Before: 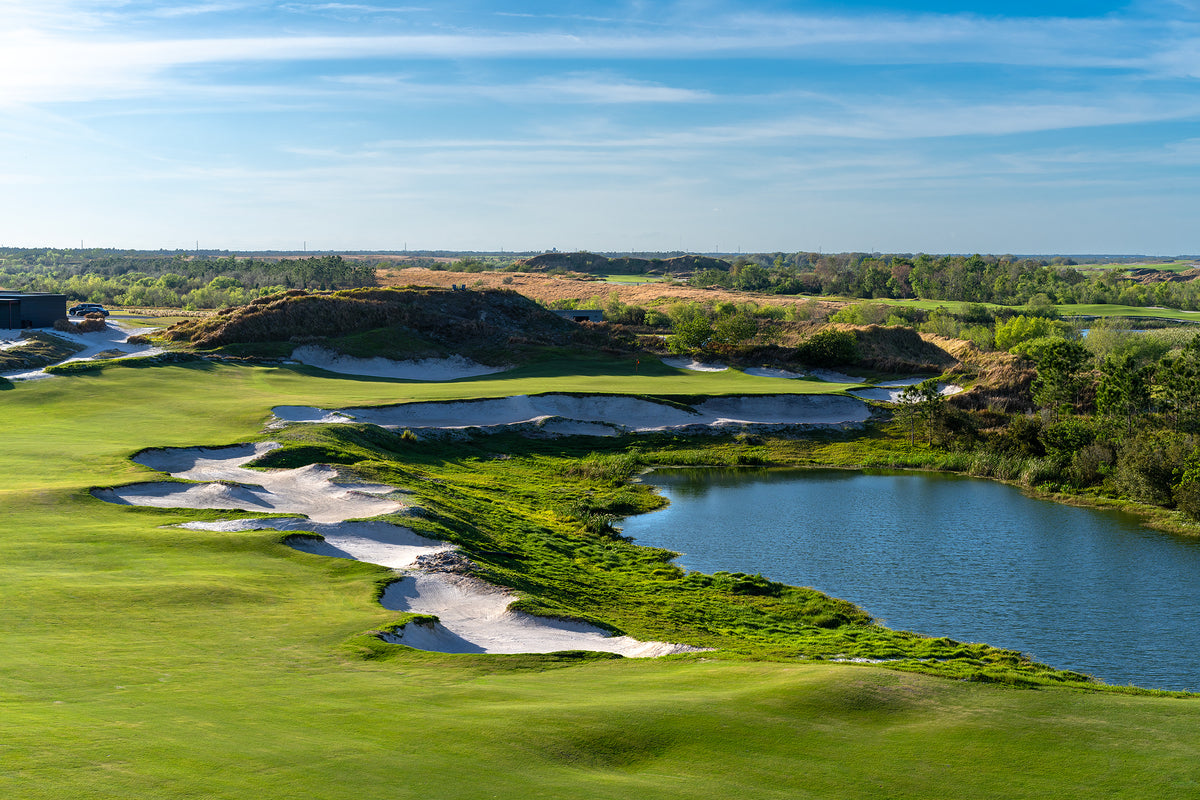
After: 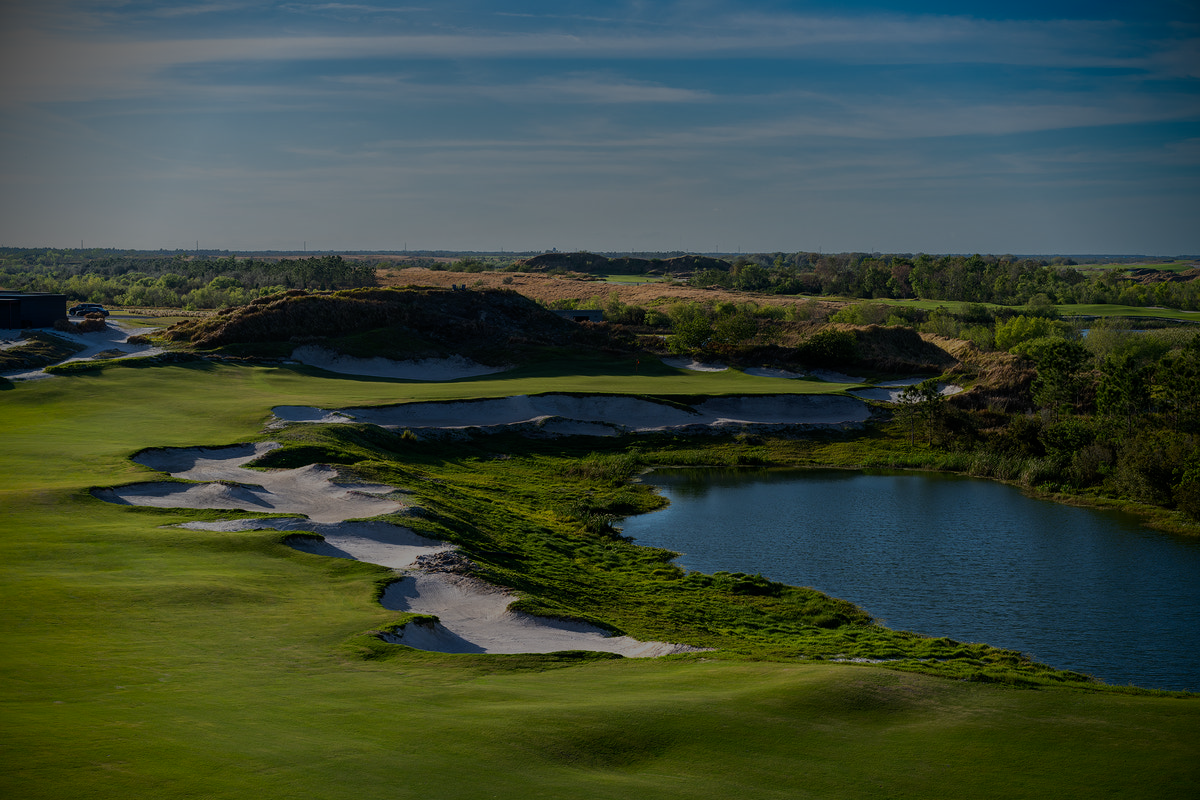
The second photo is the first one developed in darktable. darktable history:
tone equalizer: -8 EV -2 EV, -7 EV -1.97 EV, -6 EV -1.98 EV, -5 EV -1.98 EV, -4 EV -1.96 EV, -3 EV -1.99 EV, -2 EV -1.98 EV, -1 EV -1.61 EV, +0 EV -1.99 EV
vignetting: brightness -0.994, saturation 0.496
